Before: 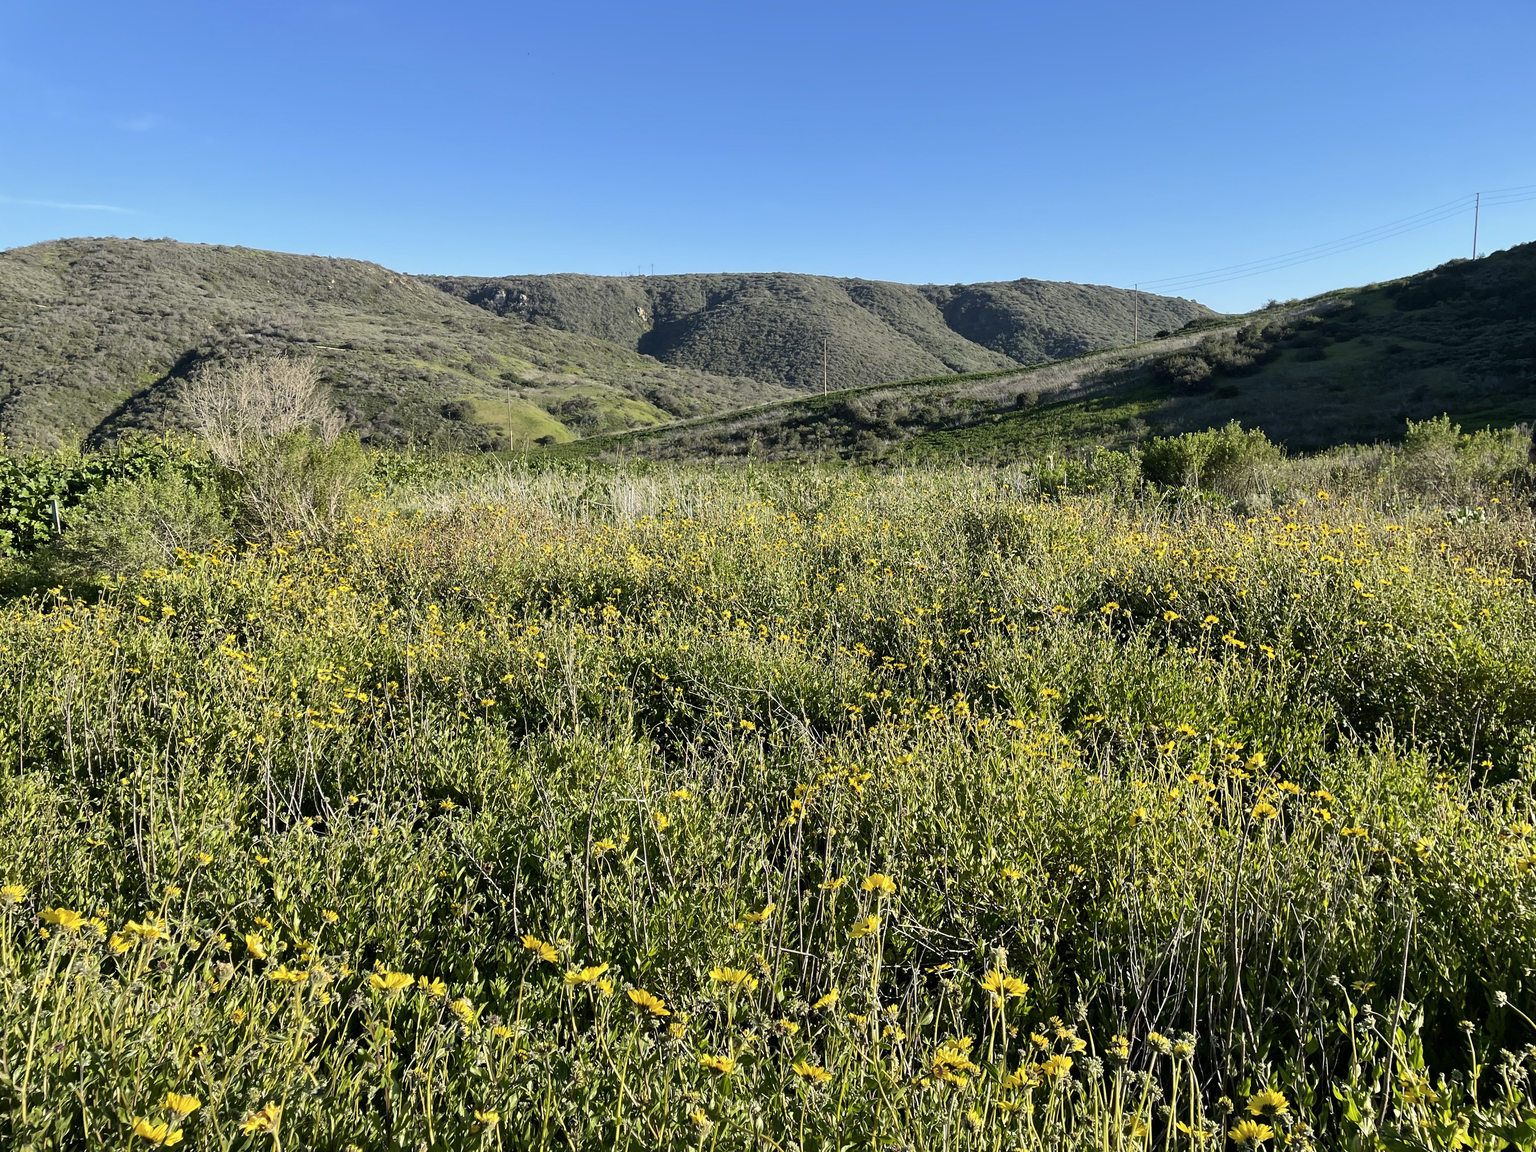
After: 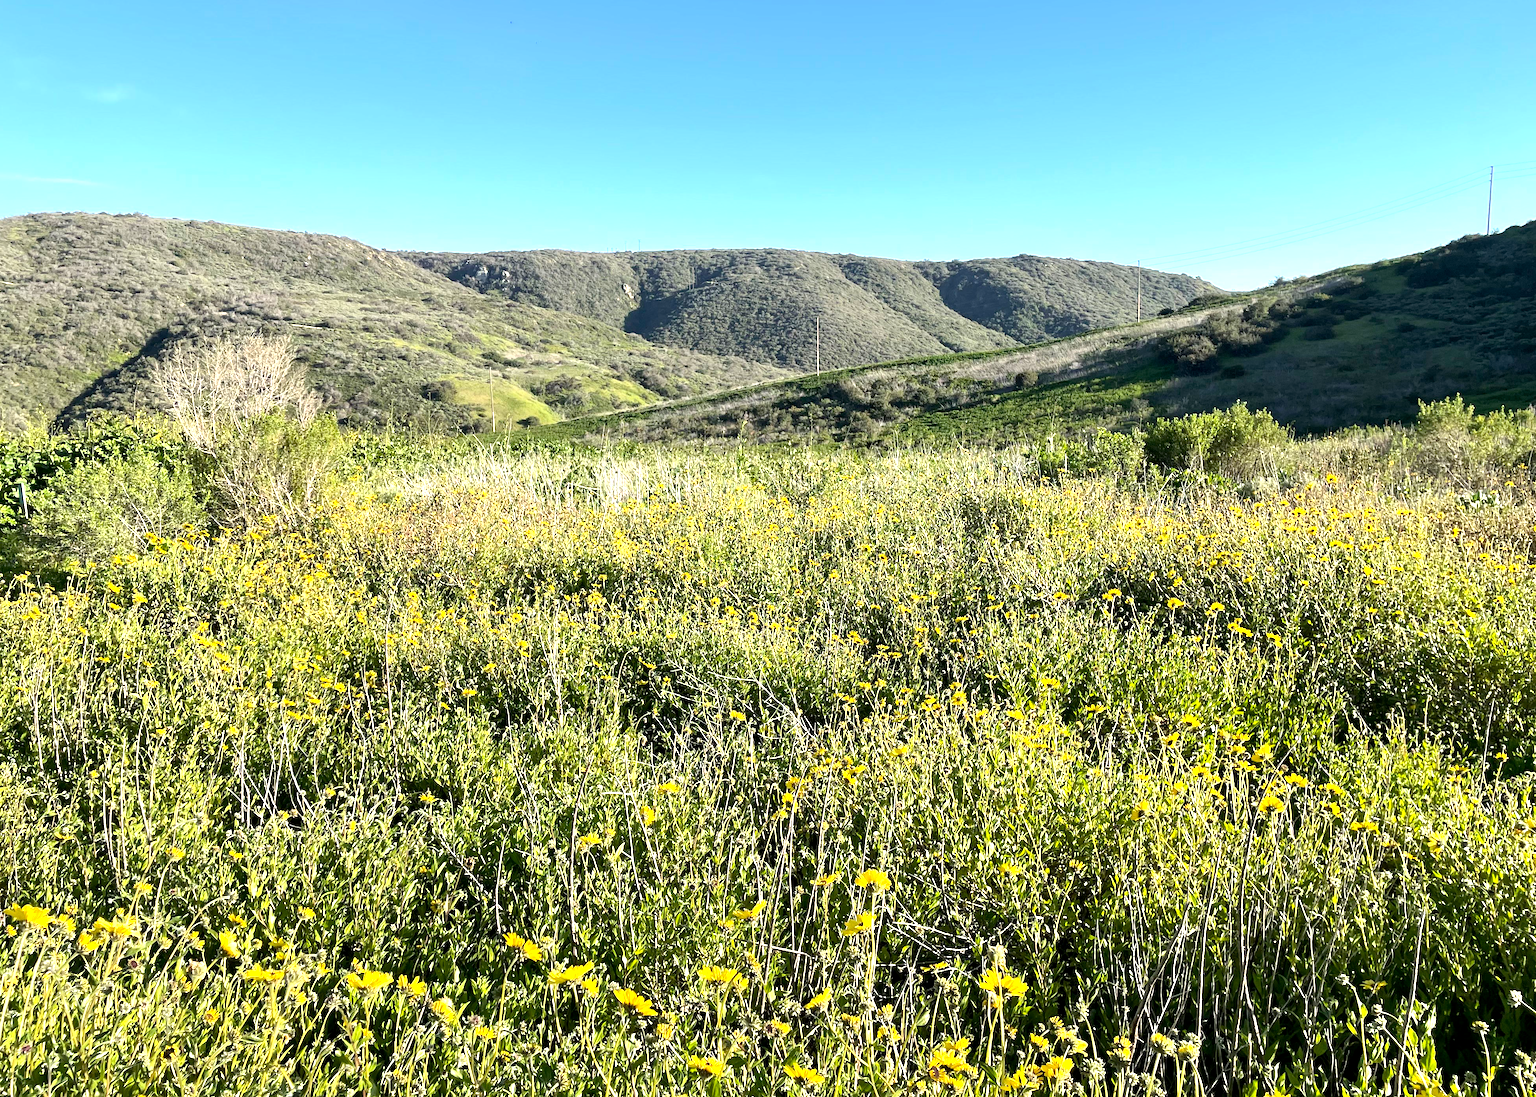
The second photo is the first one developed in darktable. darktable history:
exposure: black level correction 0.001, exposure 1 EV, compensate highlight preservation false
crop: left 2.223%, top 2.84%, right 0.972%, bottom 4.885%
